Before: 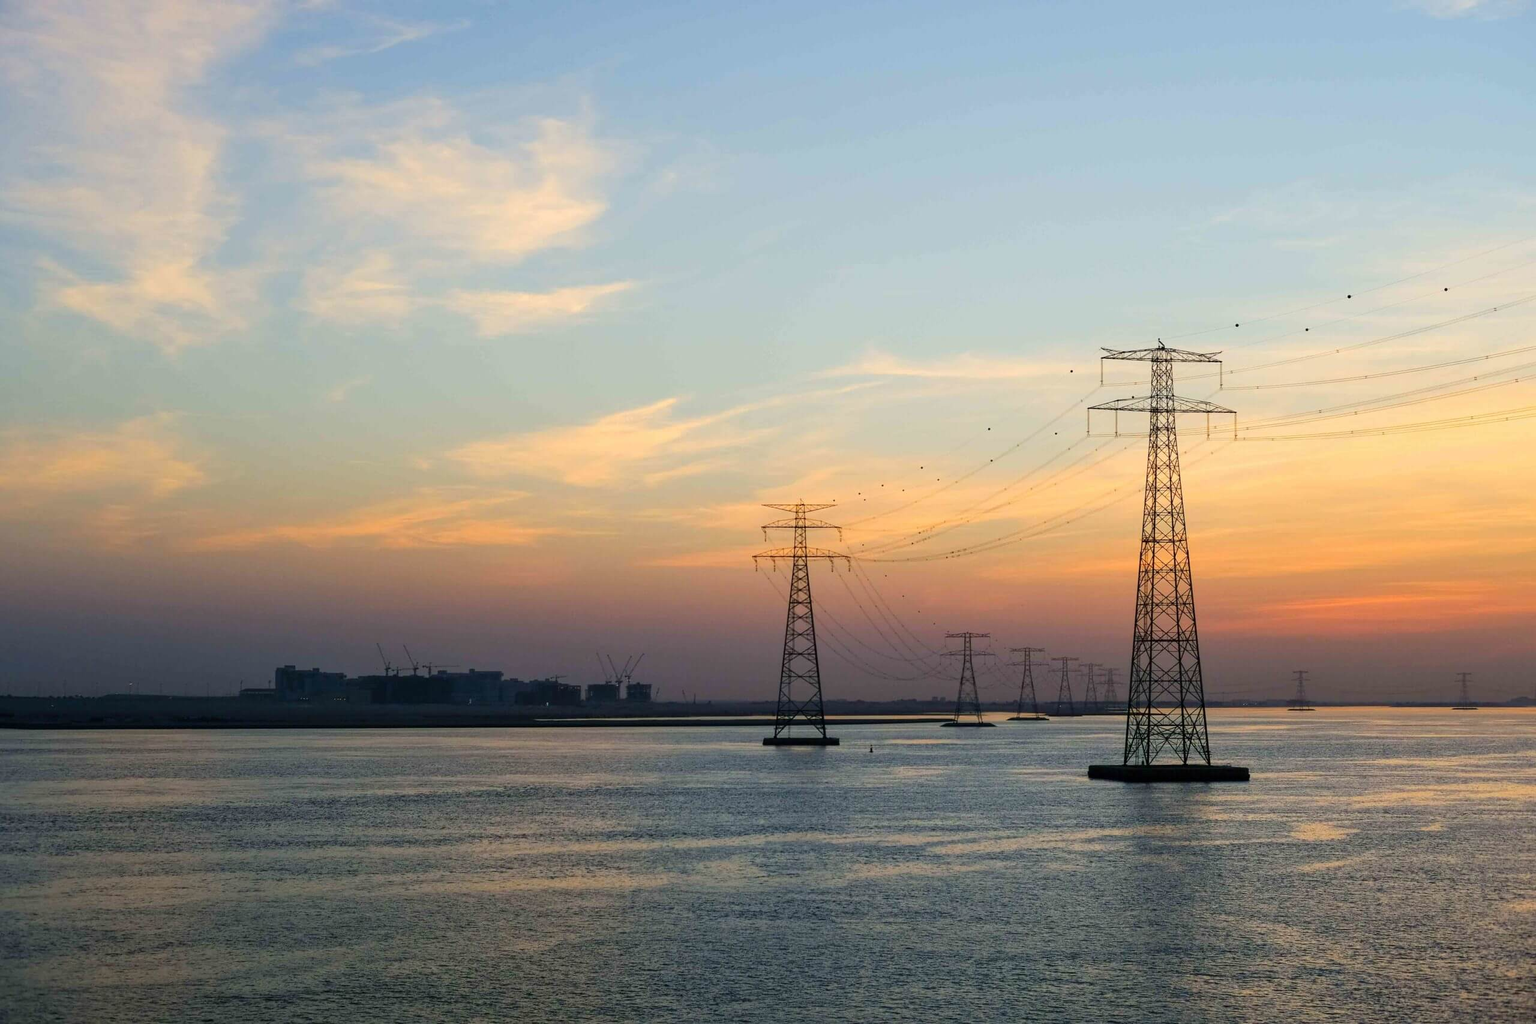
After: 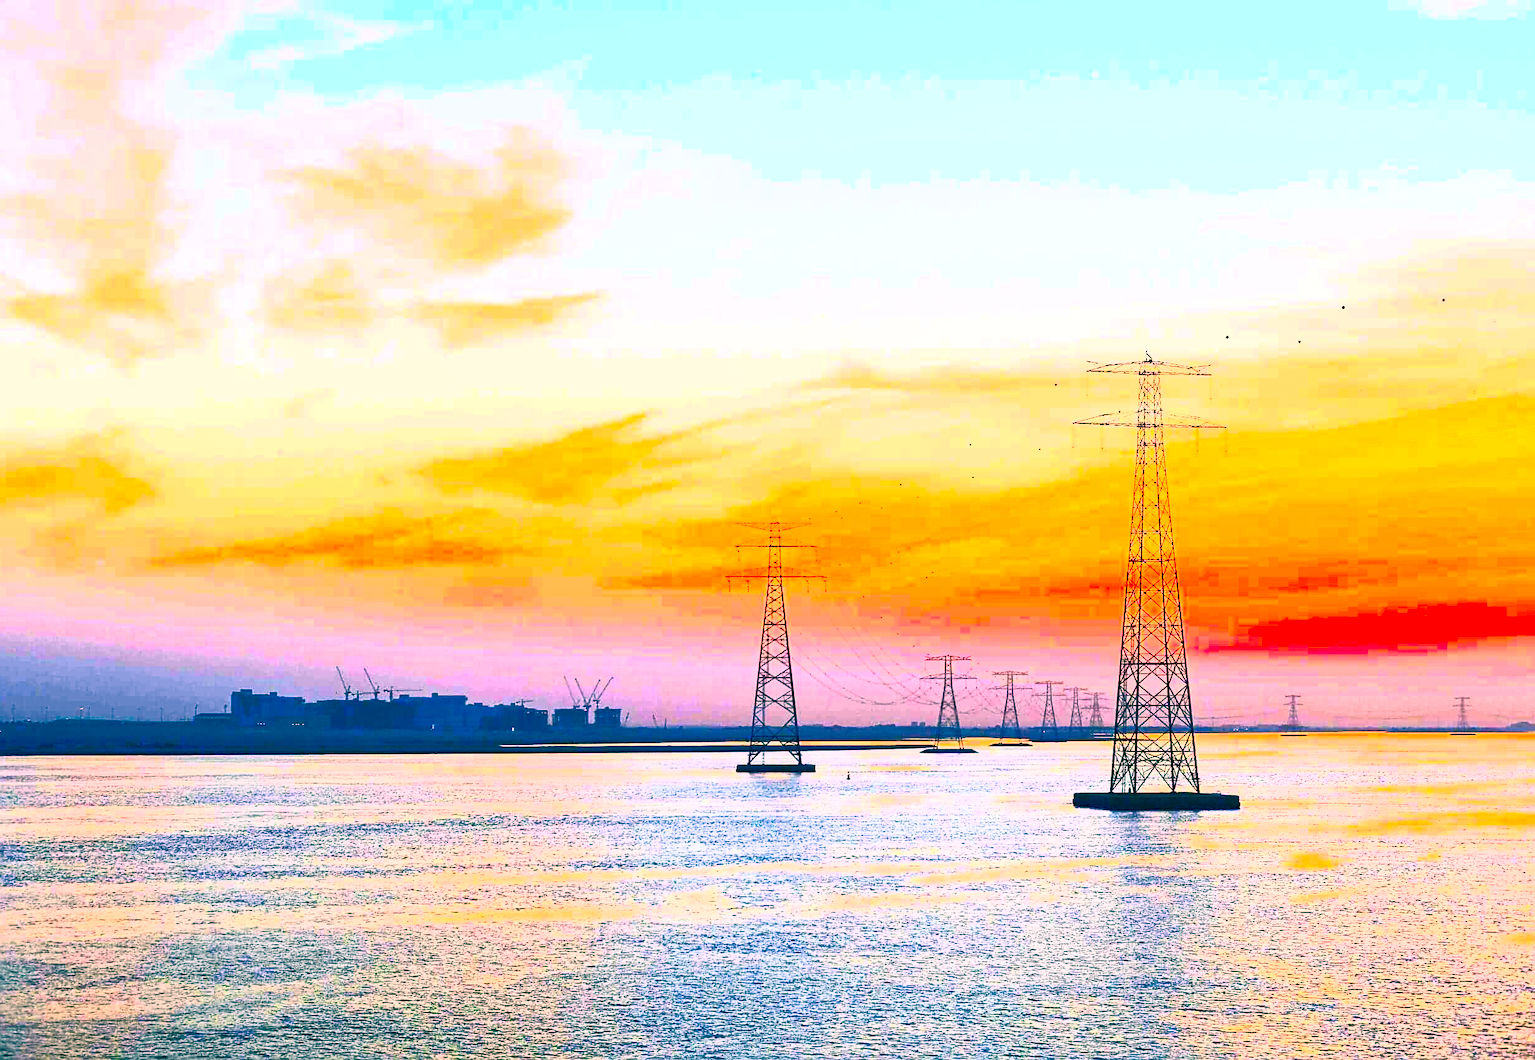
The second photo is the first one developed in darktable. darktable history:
sharpen: on, module defaults
crop and rotate: left 3.415%
exposure: black level correction 0, exposure 1.1 EV, compensate highlight preservation false
contrast brightness saturation: contrast 0.982, brightness 0.997, saturation 0.981
color correction: highlights a* 16.63, highlights b* 0.273, shadows a* -14.66, shadows b* -13.93, saturation 1.45
